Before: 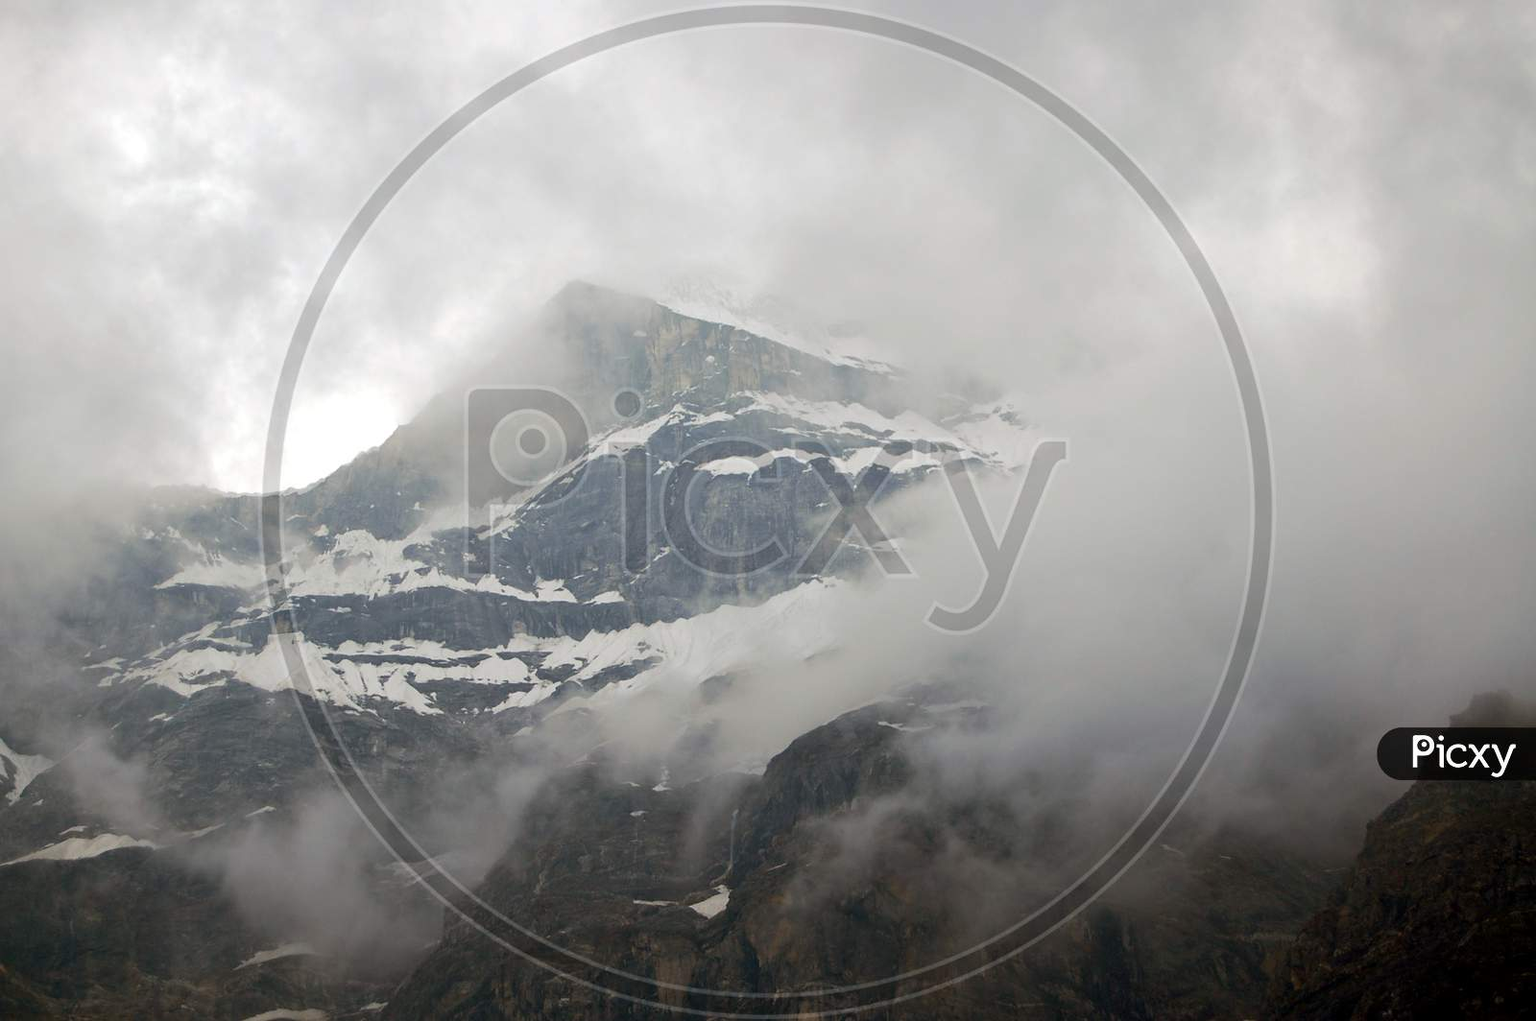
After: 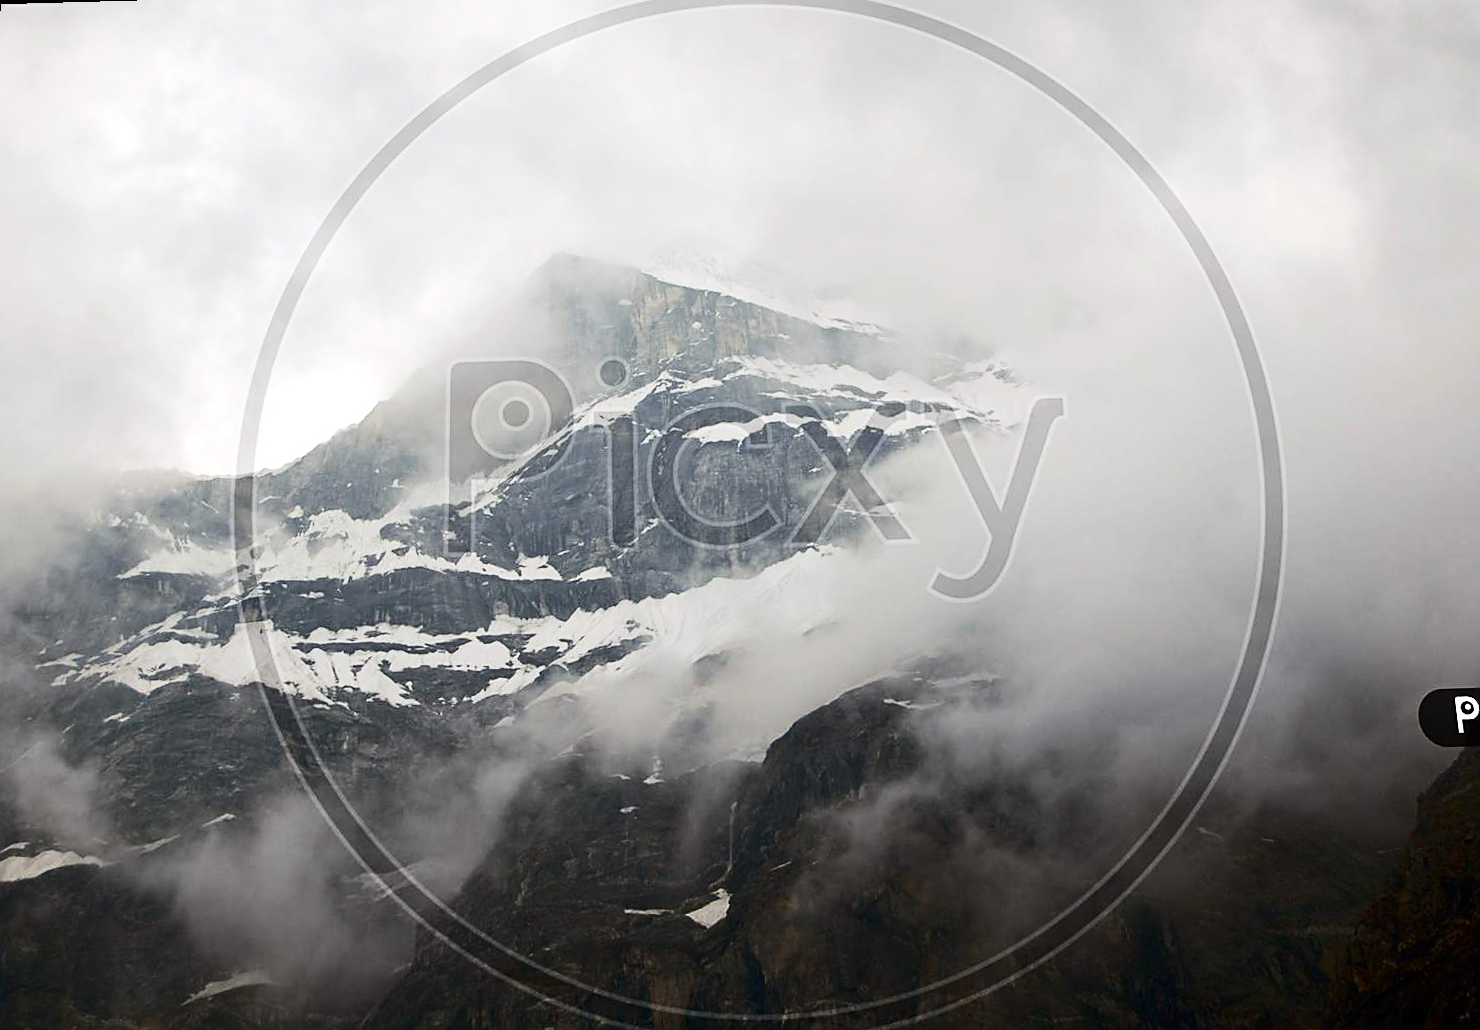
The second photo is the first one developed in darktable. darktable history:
sharpen: on, module defaults
rotate and perspective: rotation -1.68°, lens shift (vertical) -0.146, crop left 0.049, crop right 0.912, crop top 0.032, crop bottom 0.96
contrast brightness saturation: contrast 0.28
